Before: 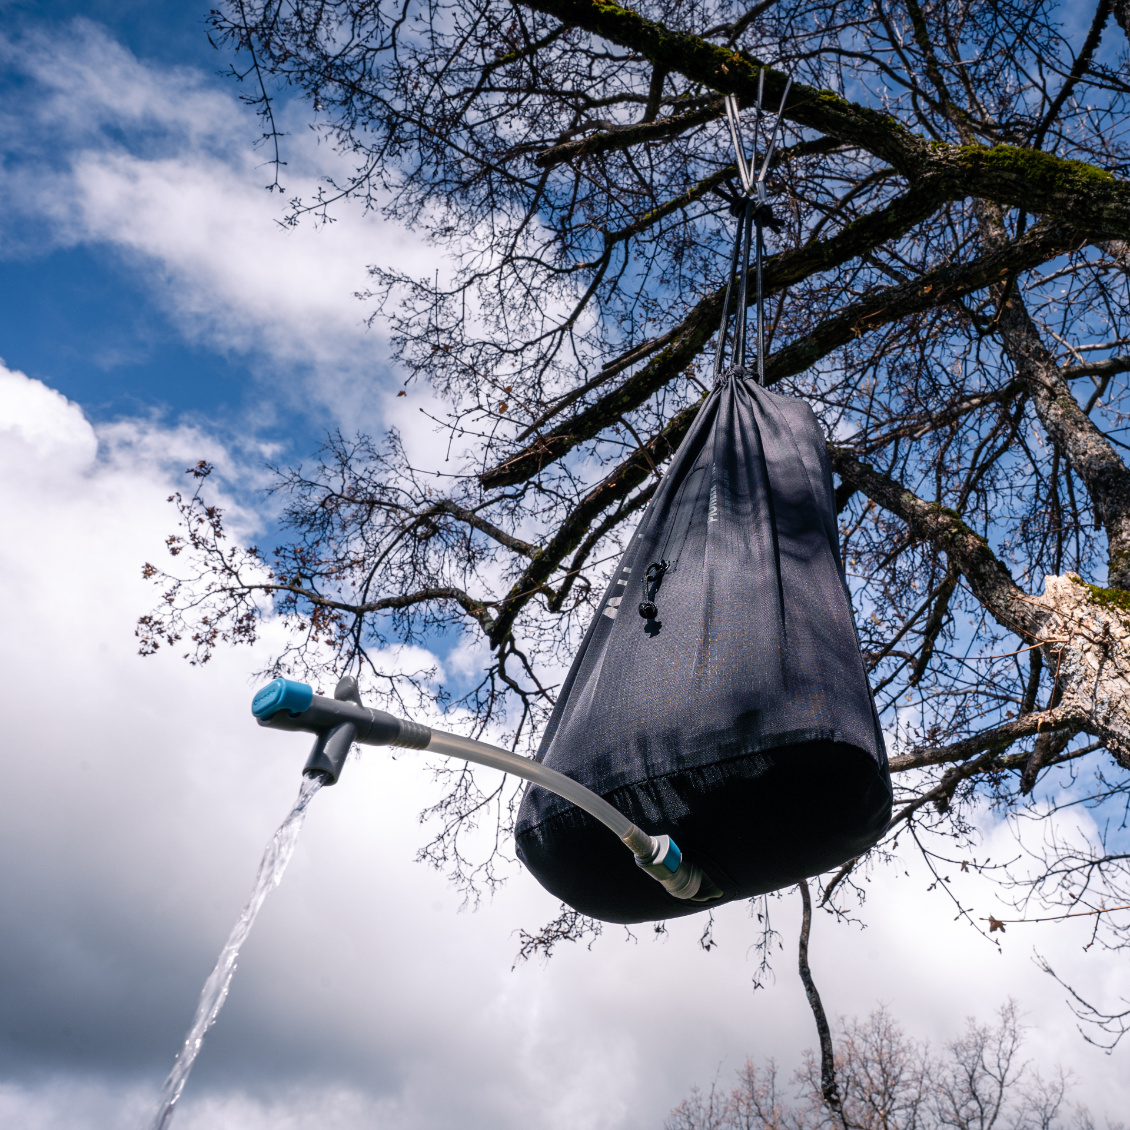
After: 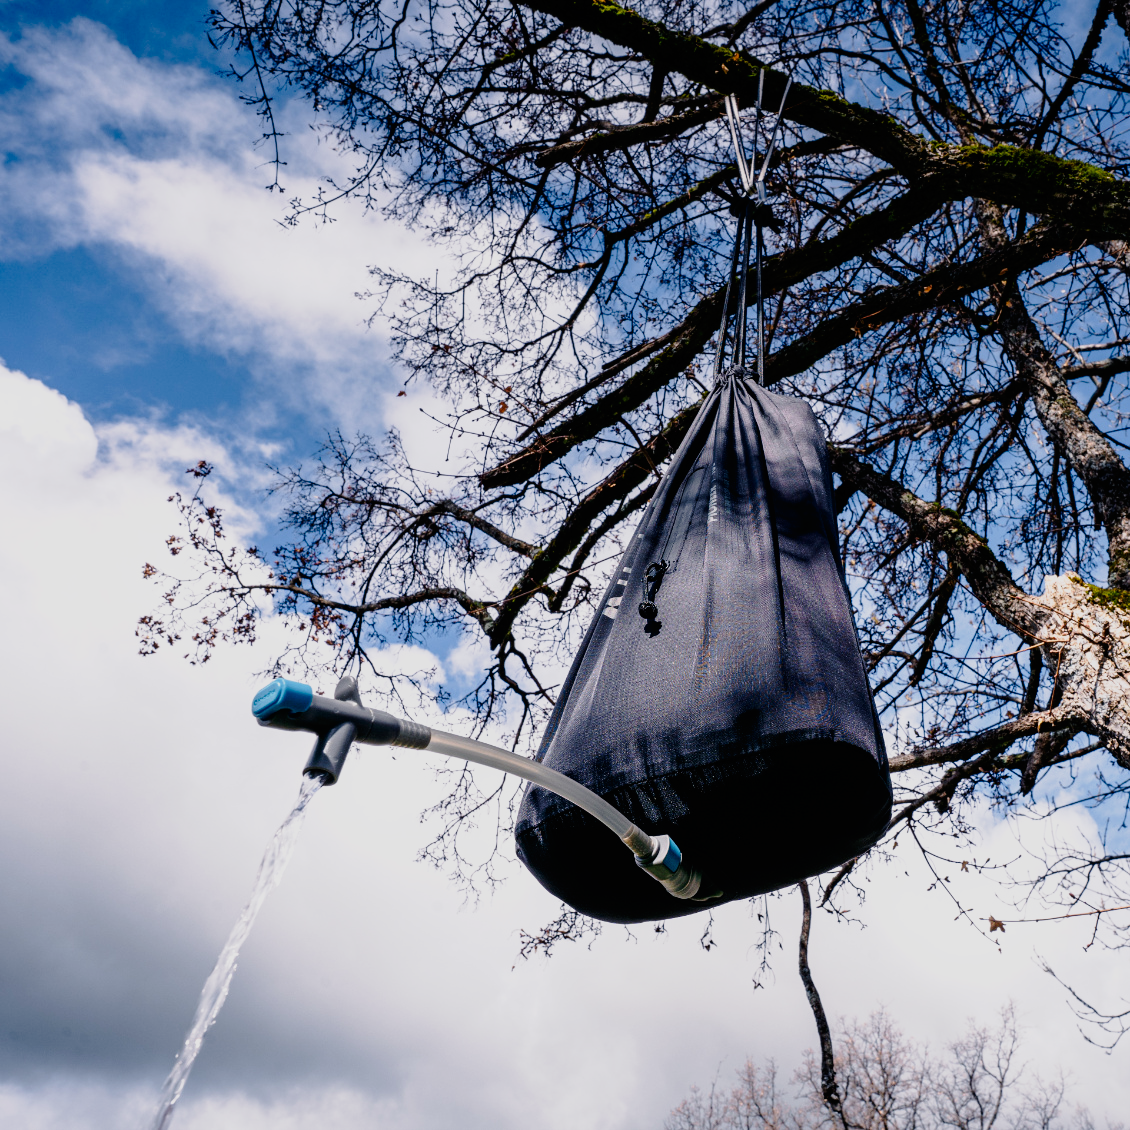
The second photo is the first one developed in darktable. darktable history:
tone curve: curves: ch0 [(0.003, 0.003) (0.104, 0.026) (0.236, 0.181) (0.401, 0.443) (0.495, 0.55) (0.625, 0.67) (0.819, 0.841) (0.96, 0.899)]; ch1 [(0, 0) (0.161, 0.092) (0.37, 0.302) (0.424, 0.402) (0.45, 0.466) (0.495, 0.51) (0.573, 0.571) (0.638, 0.641) (0.751, 0.741) (1, 1)]; ch2 [(0, 0) (0.352, 0.403) (0.466, 0.443) (0.524, 0.526) (0.56, 0.556) (1, 1)], preserve colors none
